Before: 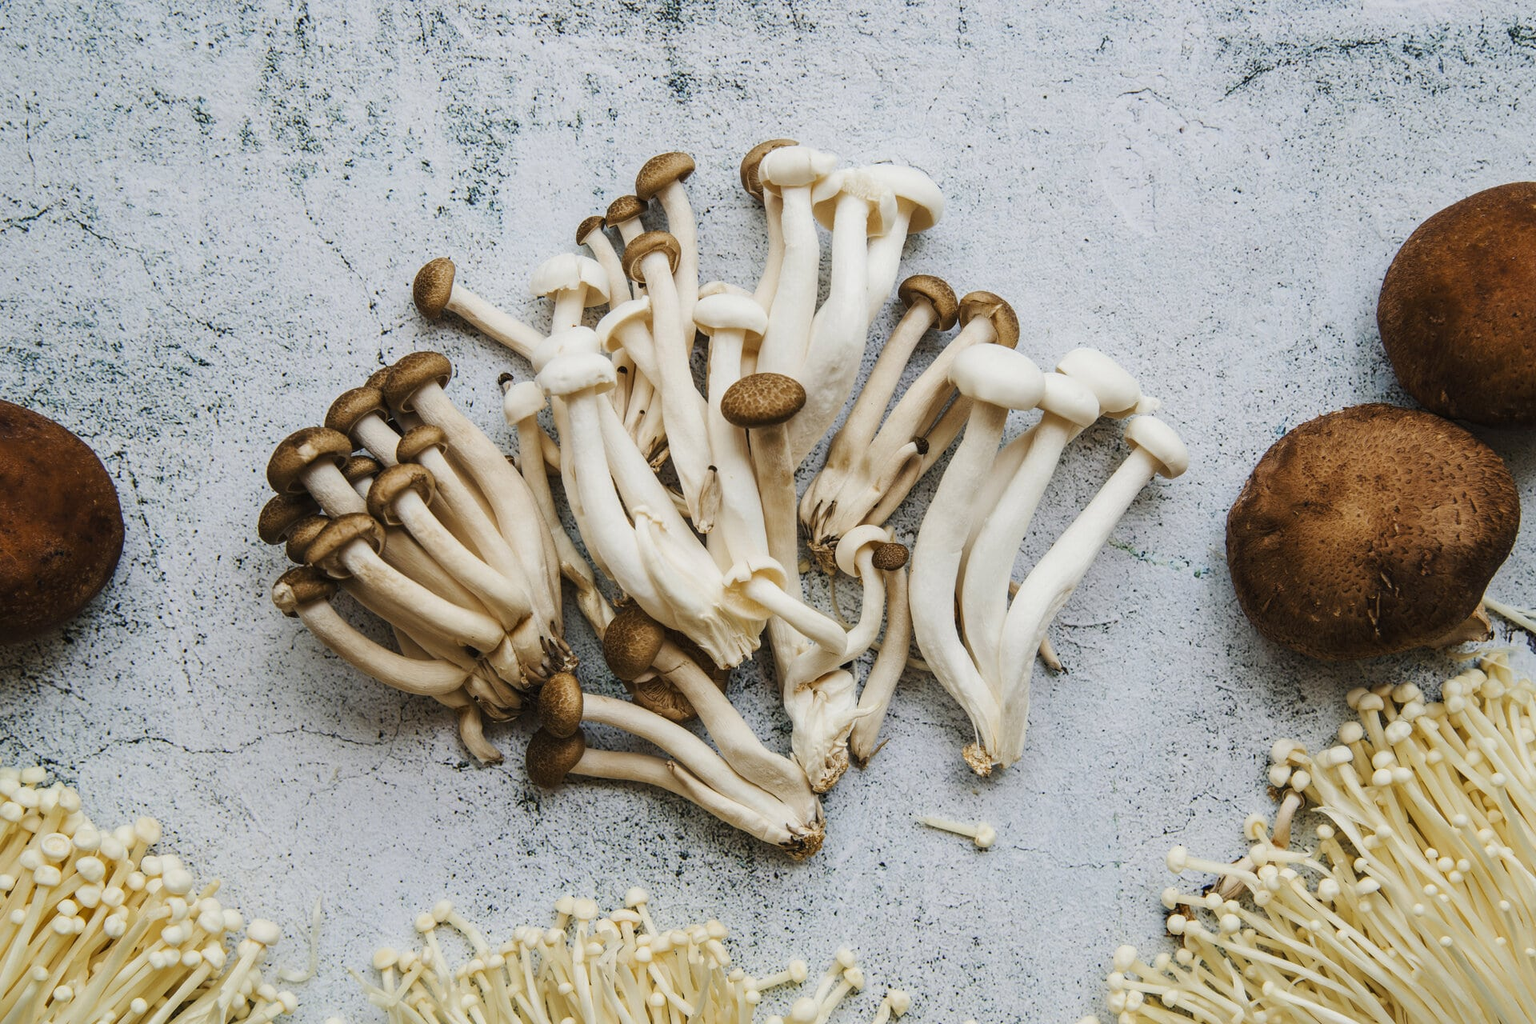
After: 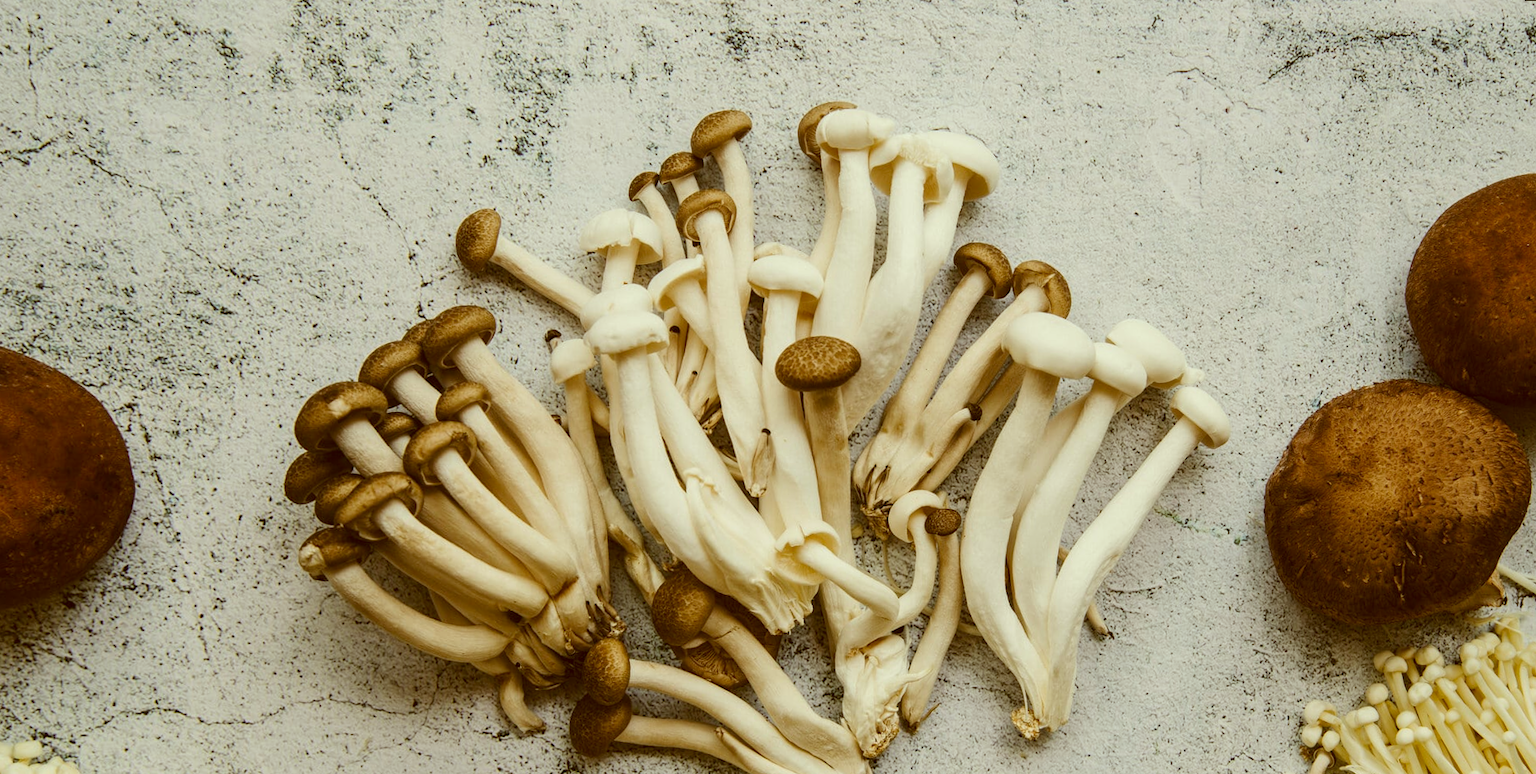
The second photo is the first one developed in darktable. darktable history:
crop: bottom 19.644%
color correction: highlights a* -5.3, highlights b* 9.8, shadows a* 9.8, shadows b* 24.26
rotate and perspective: rotation 0.679°, lens shift (horizontal) 0.136, crop left 0.009, crop right 0.991, crop top 0.078, crop bottom 0.95
